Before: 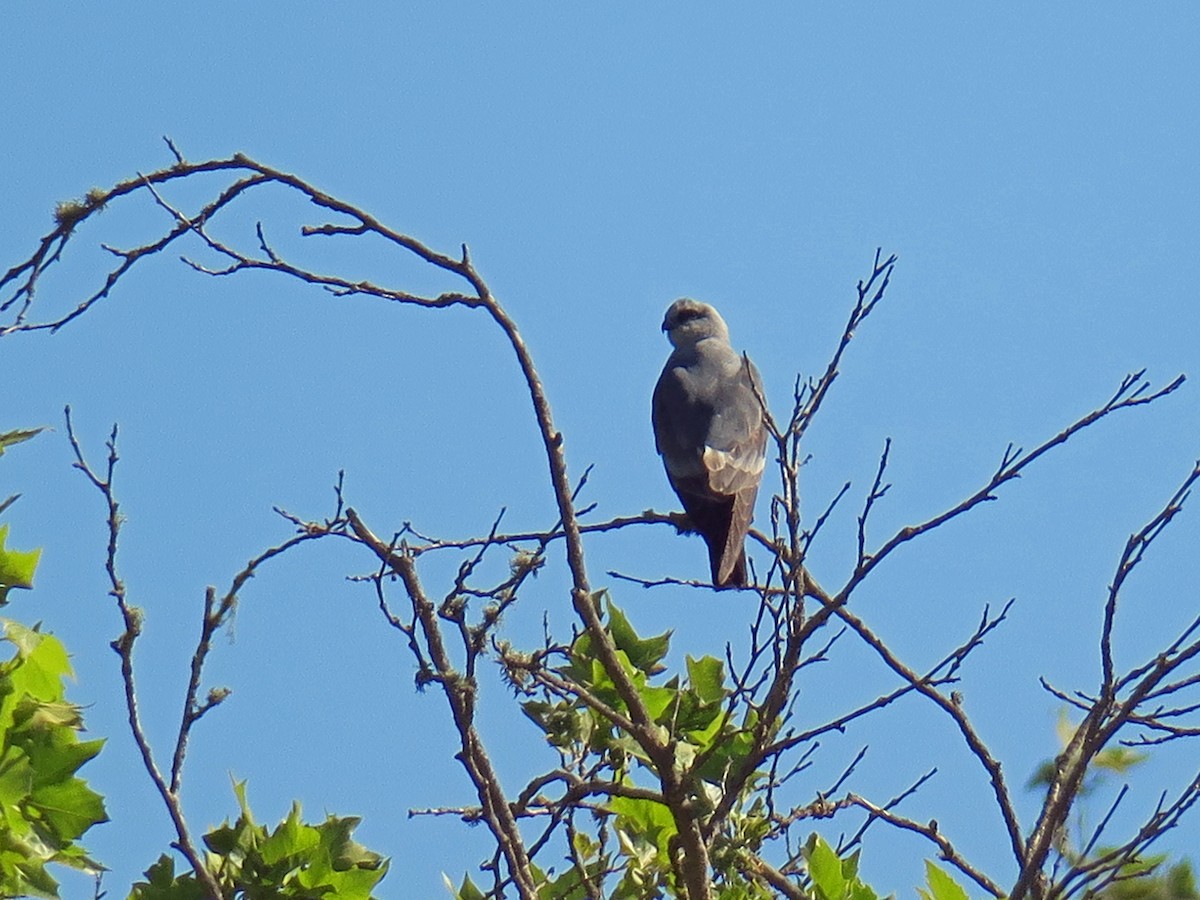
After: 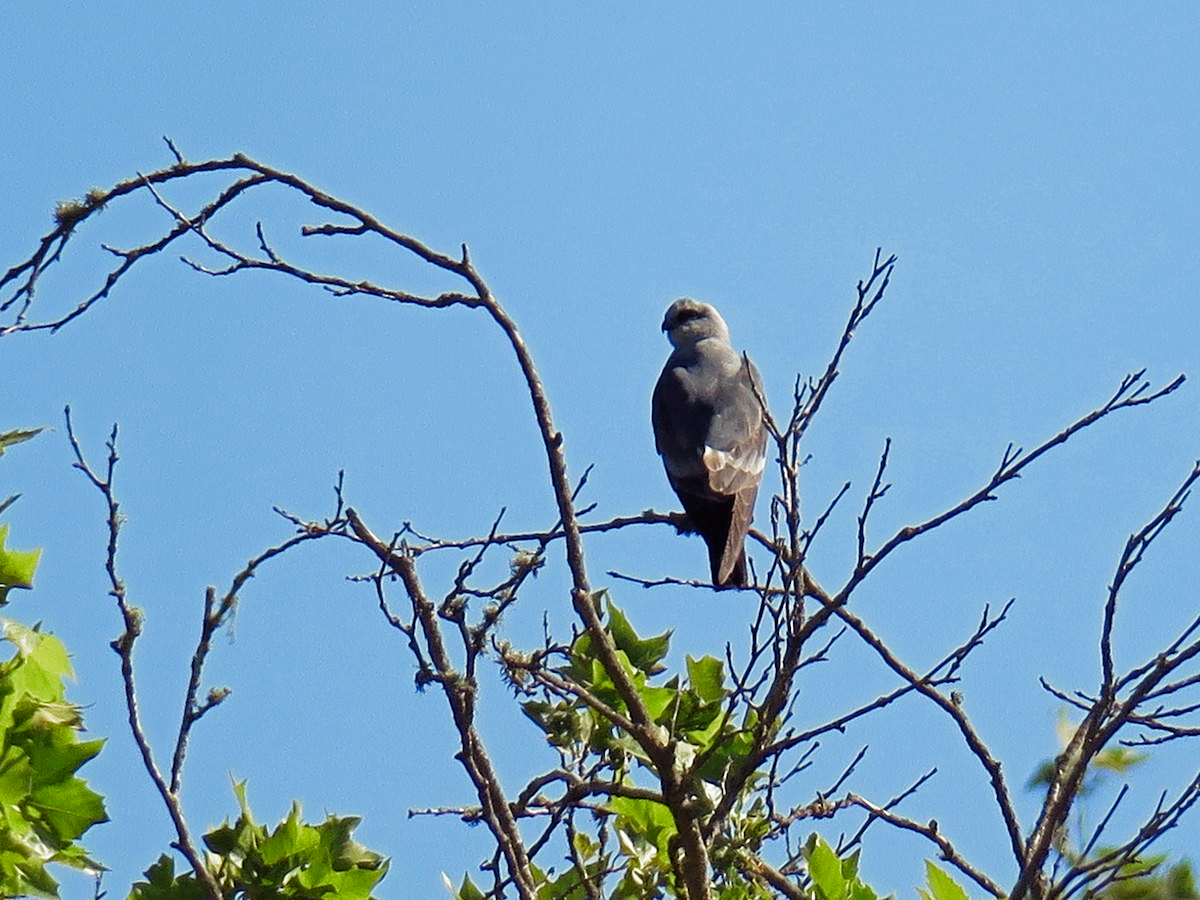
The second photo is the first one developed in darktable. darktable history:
filmic rgb: black relative exposure -8.01 EV, white relative exposure 2.47 EV, hardness 6.4, preserve chrominance no, color science v5 (2021), iterations of high-quality reconstruction 10
